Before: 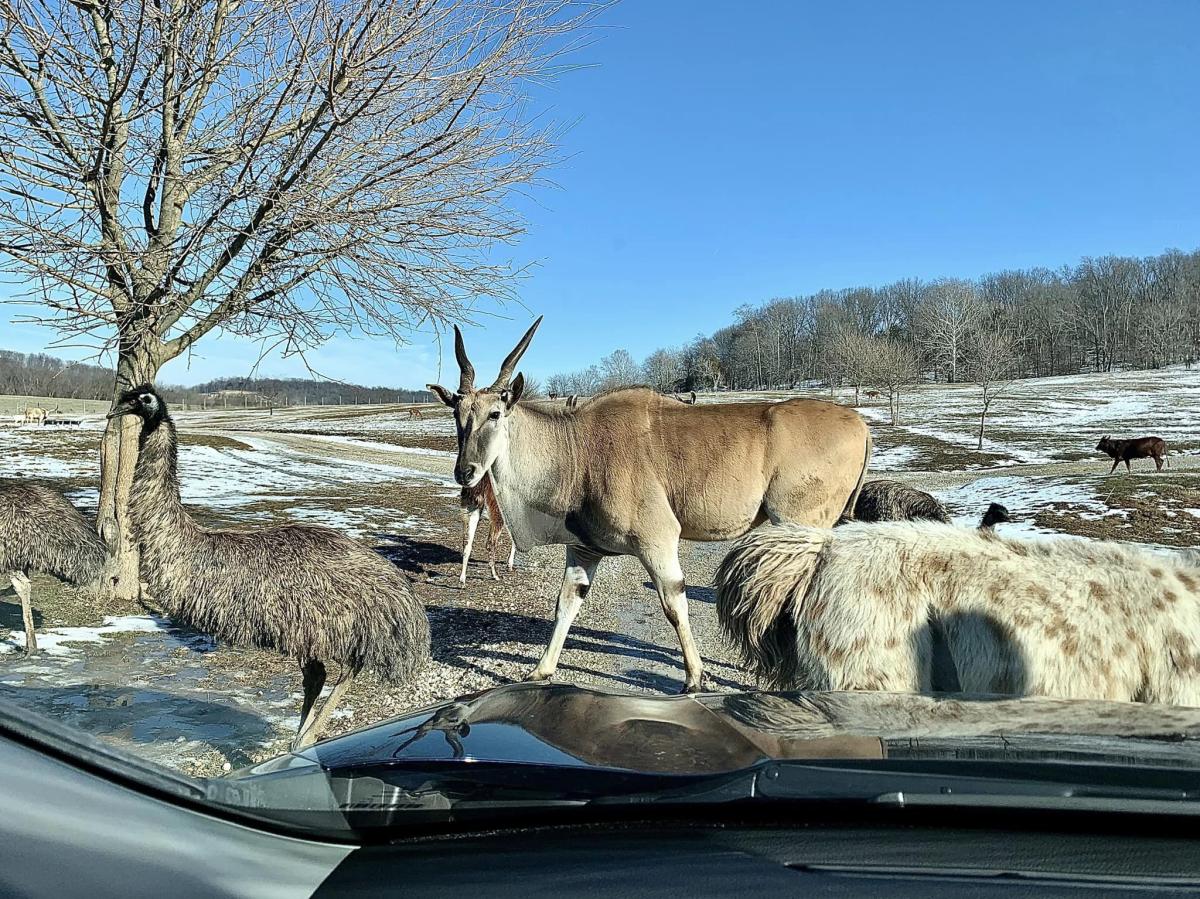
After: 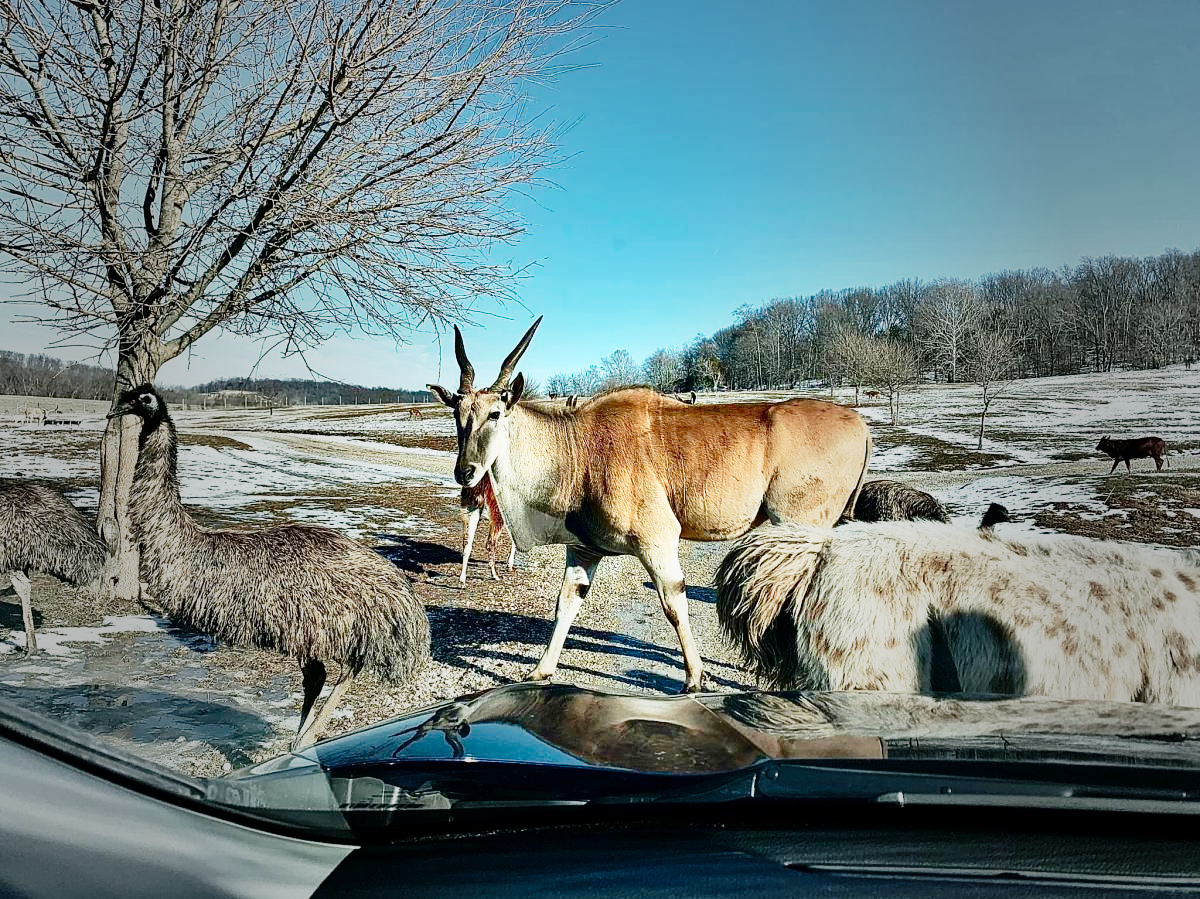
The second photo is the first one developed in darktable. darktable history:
vignetting: fall-off start 16.14%, fall-off radius 98.69%, width/height ratio 0.713
base curve: curves: ch0 [(0, 0) (0.028, 0.03) (0.121, 0.232) (0.46, 0.748) (0.859, 0.968) (1, 1)], preserve colors none
color zones: curves: ch1 [(0.239, 0.552) (0.75, 0.5)]; ch2 [(0.25, 0.462) (0.749, 0.457)]
shadows and highlights: soften with gaussian
contrast brightness saturation: contrast 0.121, brightness -0.119, saturation 0.205
